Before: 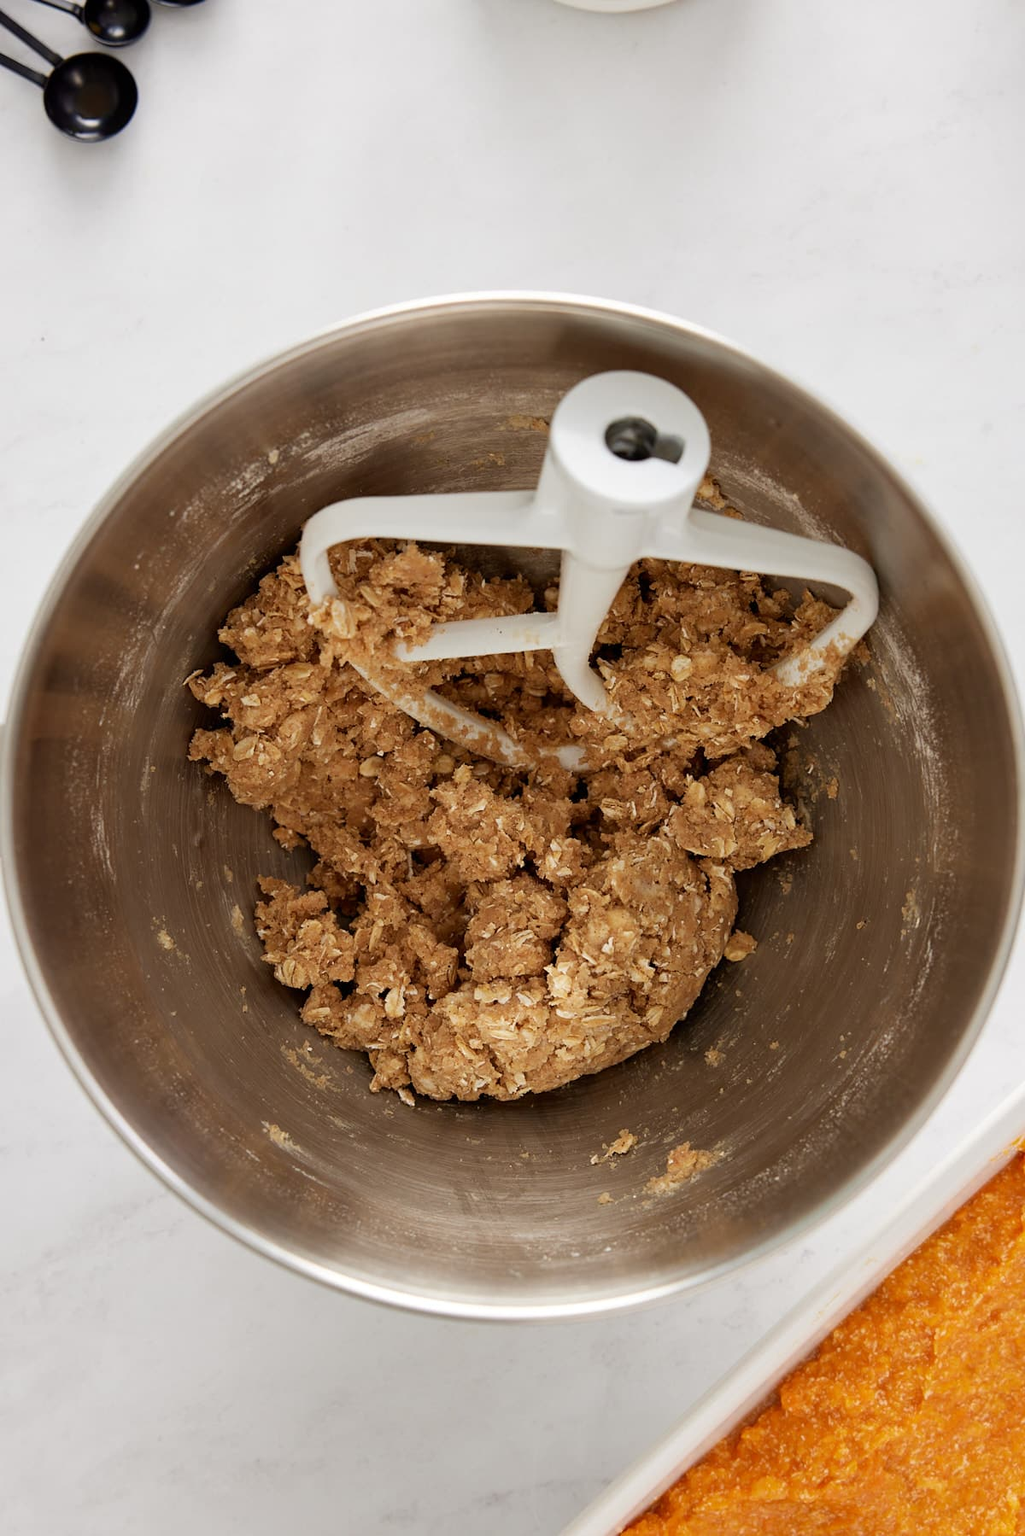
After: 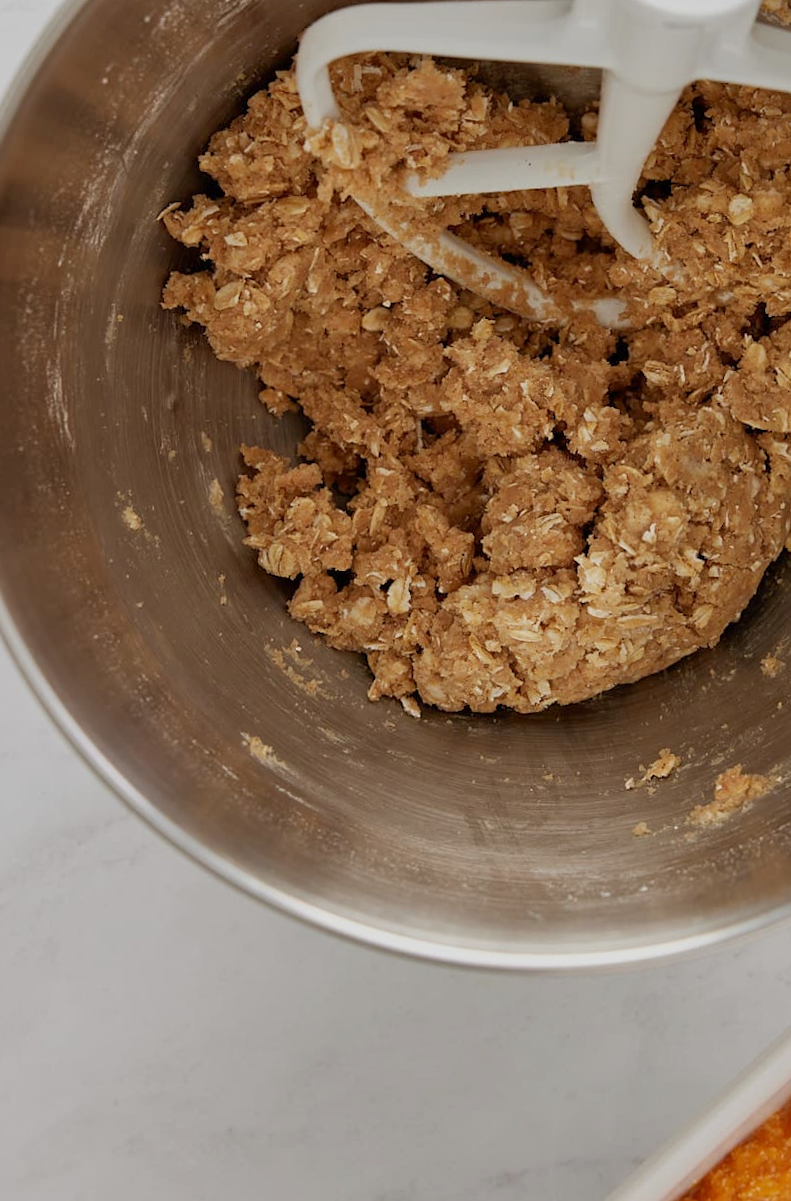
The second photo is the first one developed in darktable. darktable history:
tone equalizer: -8 EV 0.243 EV, -7 EV 0.43 EV, -6 EV 0.392 EV, -5 EV 0.252 EV, -3 EV -0.244 EV, -2 EV -0.444 EV, -1 EV -0.43 EV, +0 EV -0.251 EV, smoothing diameter 2.04%, edges refinement/feathering 21.43, mask exposure compensation -1.57 EV, filter diffusion 5
crop and rotate: angle -0.905°, left 3.917%, top 31.621%, right 28.585%
